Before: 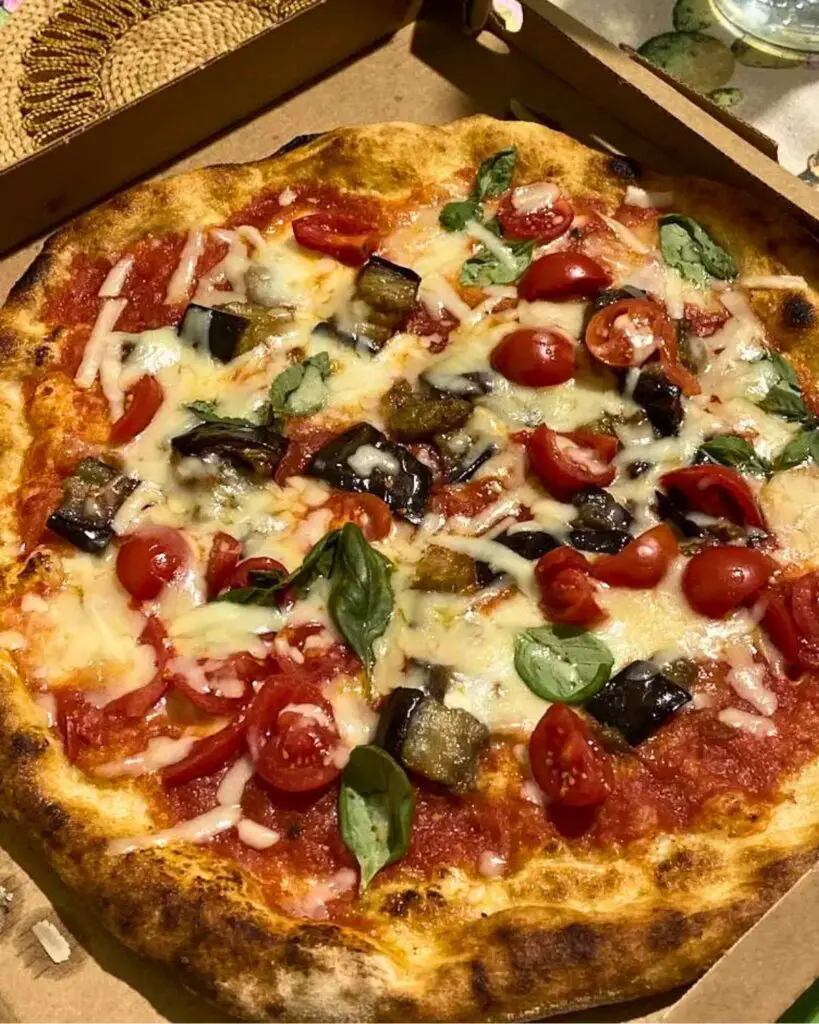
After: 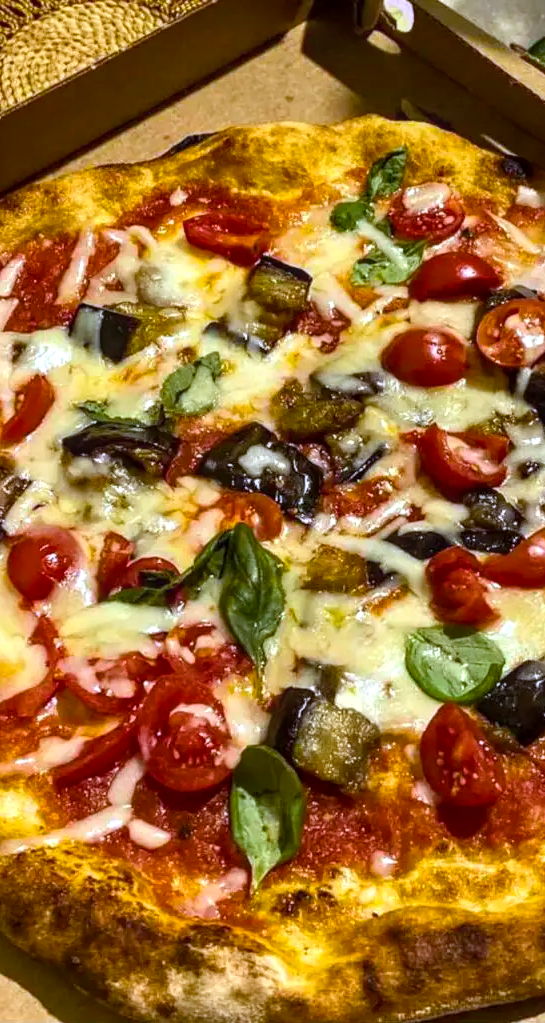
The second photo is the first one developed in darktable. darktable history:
white balance: red 0.948, green 1.02, blue 1.176
crop and rotate: left 13.409%, right 19.924%
exposure: black level correction 0, exposure 0.2 EV, compensate exposure bias true, compensate highlight preservation false
local contrast: on, module defaults
color balance rgb: perceptual saturation grading › global saturation 20%, global vibrance 20%
